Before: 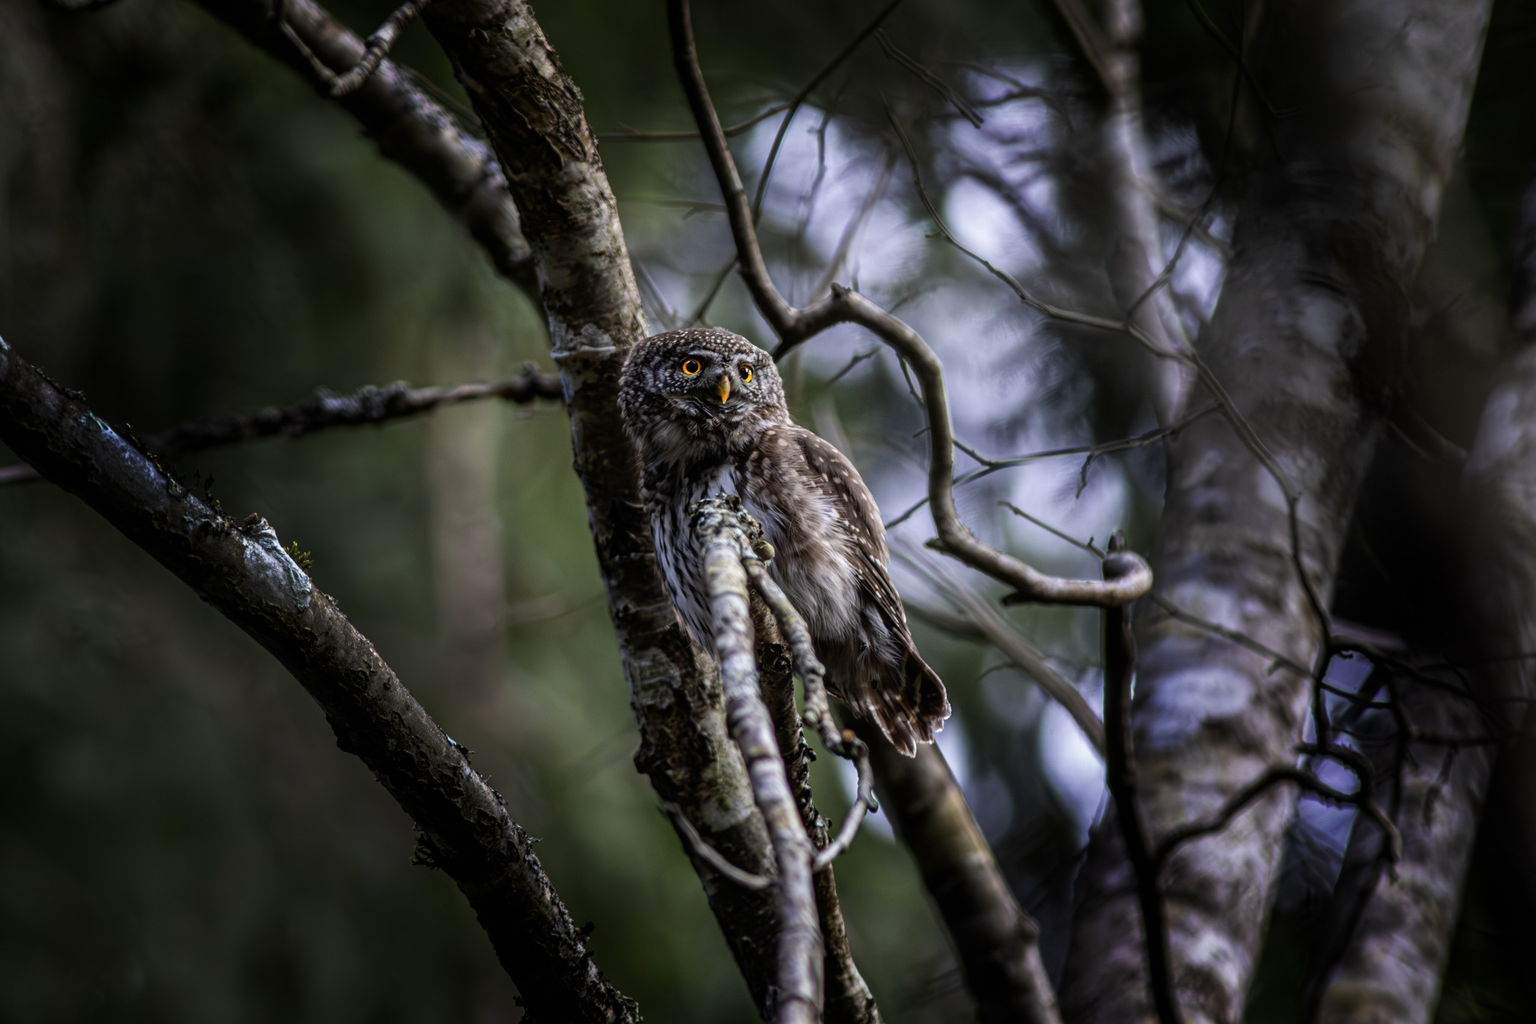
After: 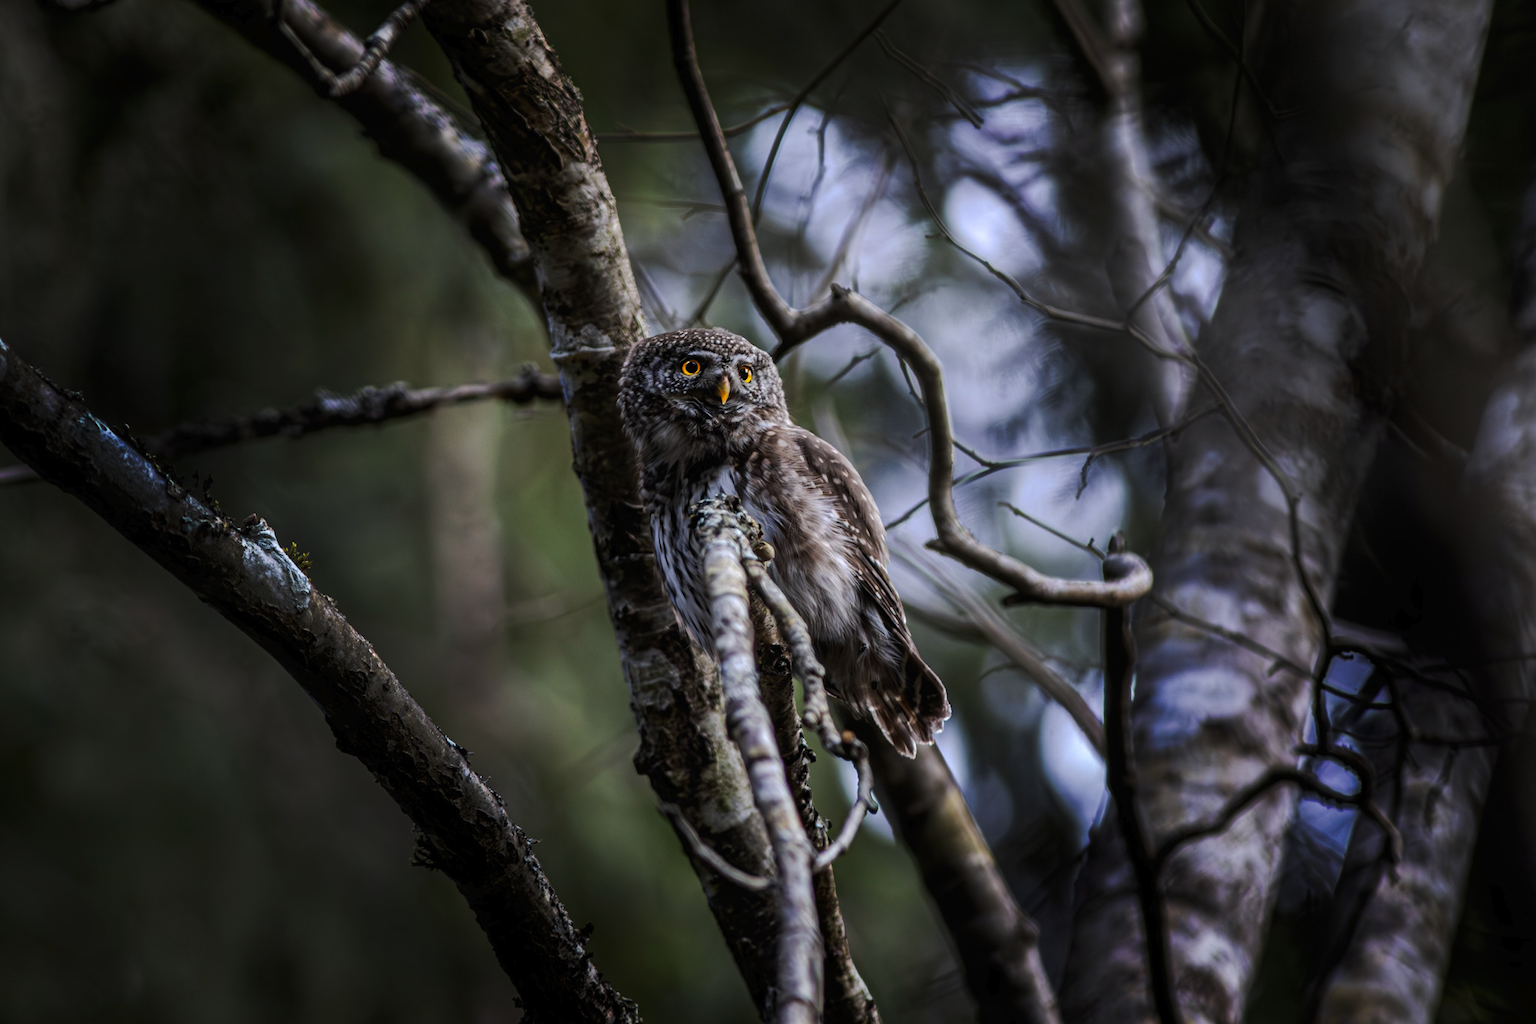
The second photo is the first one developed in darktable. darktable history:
color calibration: output R [1.063, -0.012, -0.003, 0], output G [0, 1.022, 0.021, 0], output B [-0.079, 0.047, 1, 0], illuminant as shot in camera, x 0.358, y 0.373, temperature 4628.91 K
crop and rotate: left 0.105%, bottom 0.012%
tone curve: curves: ch0 [(0, 0) (0.003, 0.01) (0.011, 0.014) (0.025, 0.029) (0.044, 0.051) (0.069, 0.072) (0.1, 0.097) (0.136, 0.123) (0.177, 0.16) (0.224, 0.2) (0.277, 0.248) (0.335, 0.305) (0.399, 0.37) (0.468, 0.454) (0.543, 0.534) (0.623, 0.609) (0.709, 0.681) (0.801, 0.752) (0.898, 0.841) (1, 1)], preserve colors none
